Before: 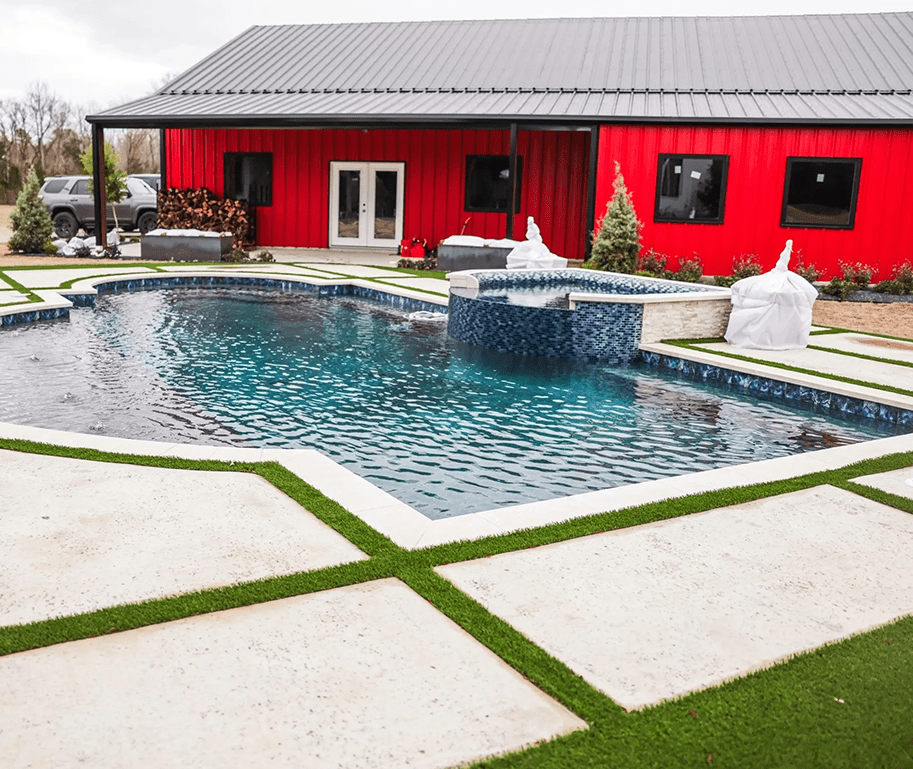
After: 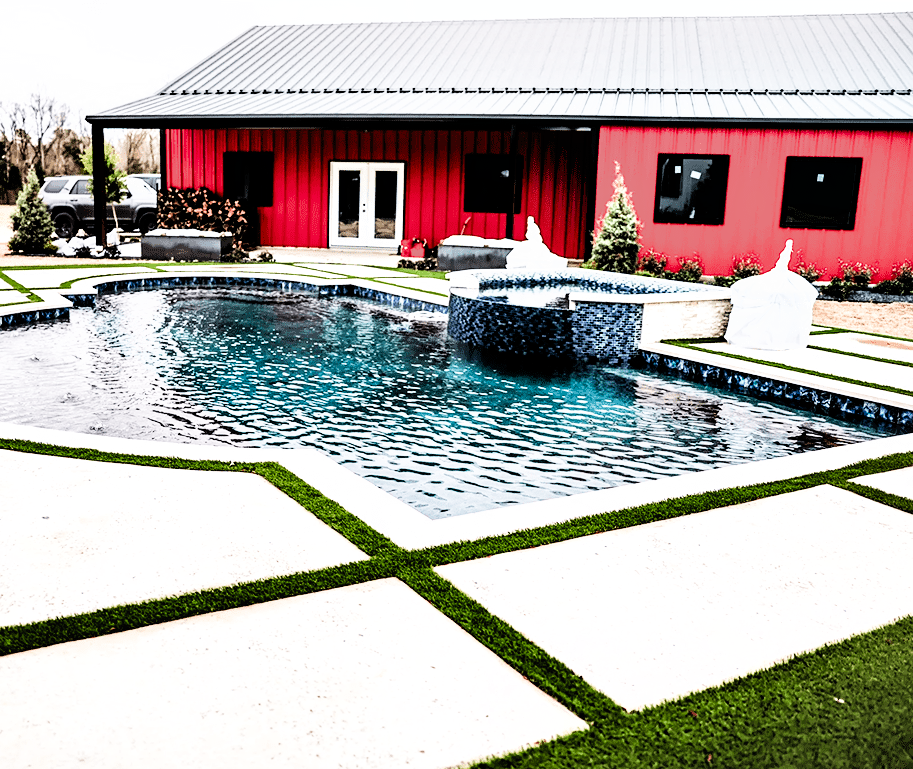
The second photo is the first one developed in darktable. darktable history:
filmic rgb: black relative exposure -5.01 EV, white relative exposure 3.98 EV, threshold 3.06 EV, hardness 2.88, contrast 1.517, add noise in highlights 0, color science v3 (2019), use custom middle-gray values true, contrast in highlights soft, enable highlight reconstruction true
tone equalizer: -8 EV -0.761 EV, -7 EV -0.699 EV, -6 EV -0.565 EV, -5 EV -0.414 EV, -3 EV 0.391 EV, -2 EV 0.6 EV, -1 EV 0.698 EV, +0 EV 0.743 EV
contrast equalizer: y [[0.6 ×6], [0.55 ×6], [0 ×6], [0 ×6], [0 ×6]]
